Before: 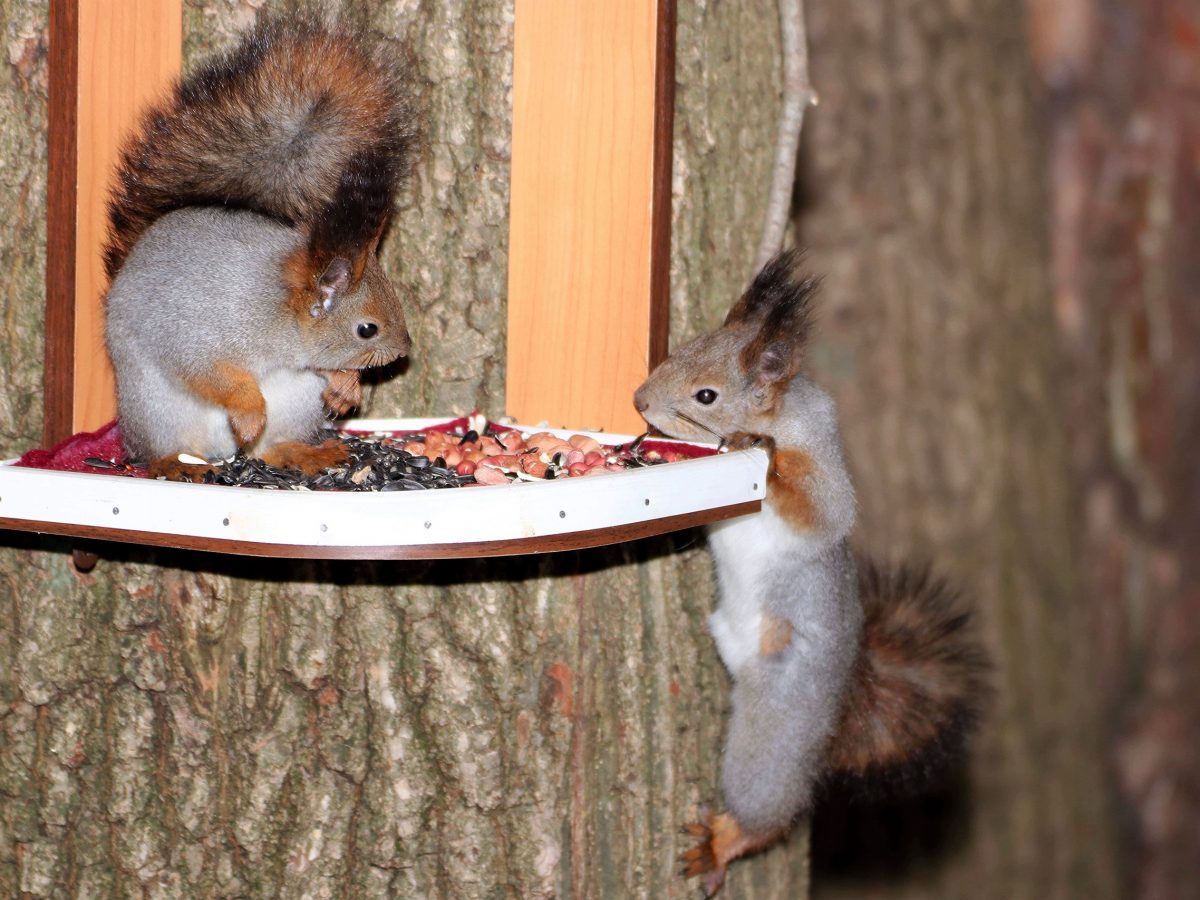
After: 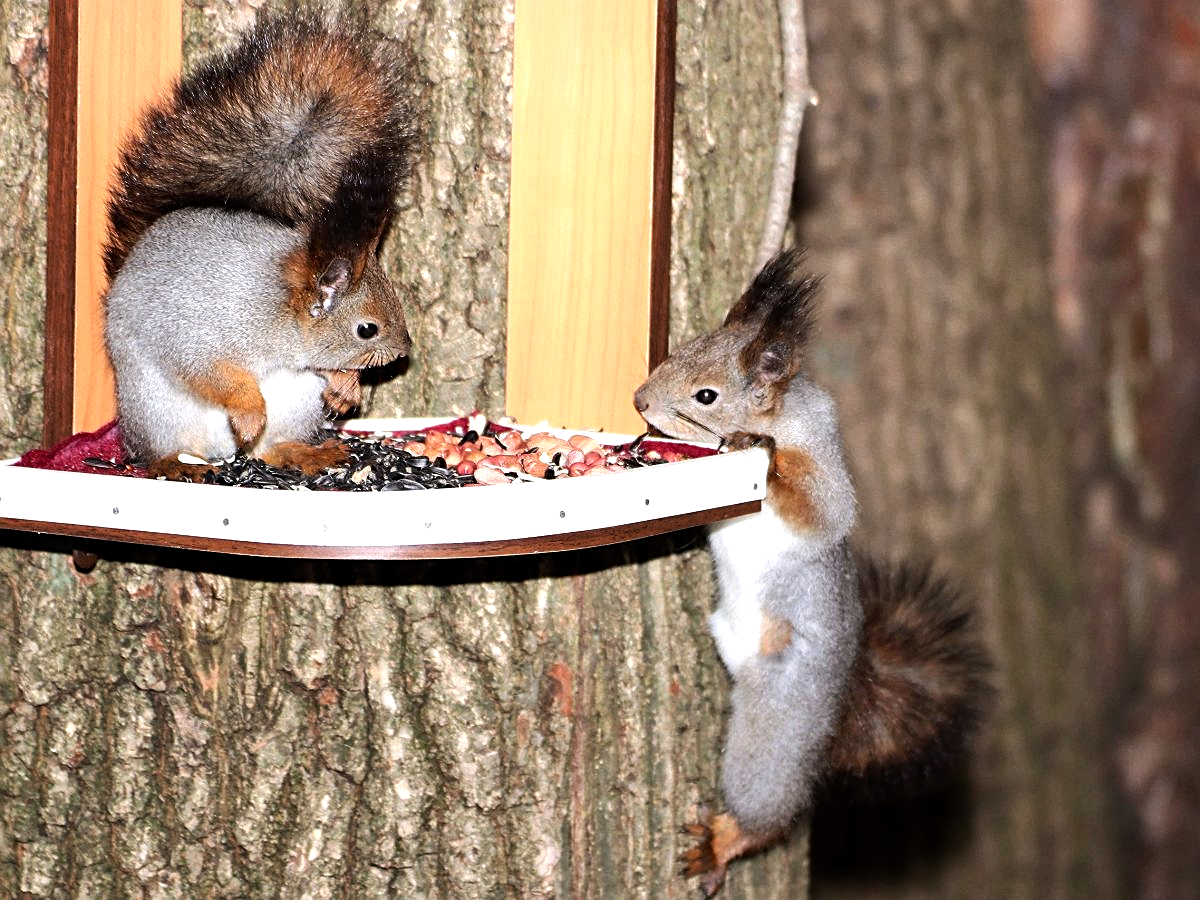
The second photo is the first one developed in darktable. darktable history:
grain: coarseness 0.09 ISO, strength 16.61%
sharpen: on, module defaults
tone equalizer: -8 EV -0.75 EV, -7 EV -0.7 EV, -6 EV -0.6 EV, -5 EV -0.4 EV, -3 EV 0.4 EV, -2 EV 0.6 EV, -1 EV 0.7 EV, +0 EV 0.75 EV, edges refinement/feathering 500, mask exposure compensation -1.57 EV, preserve details no
